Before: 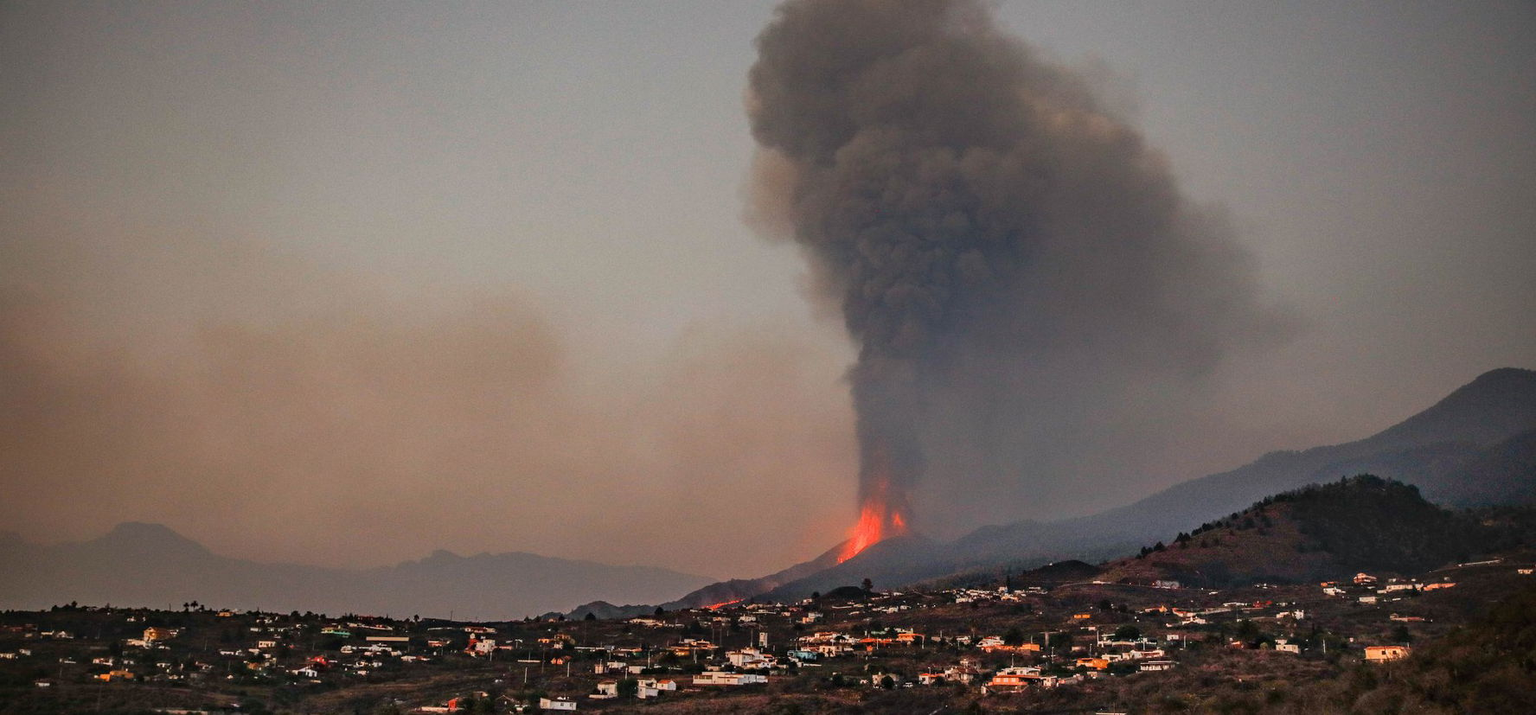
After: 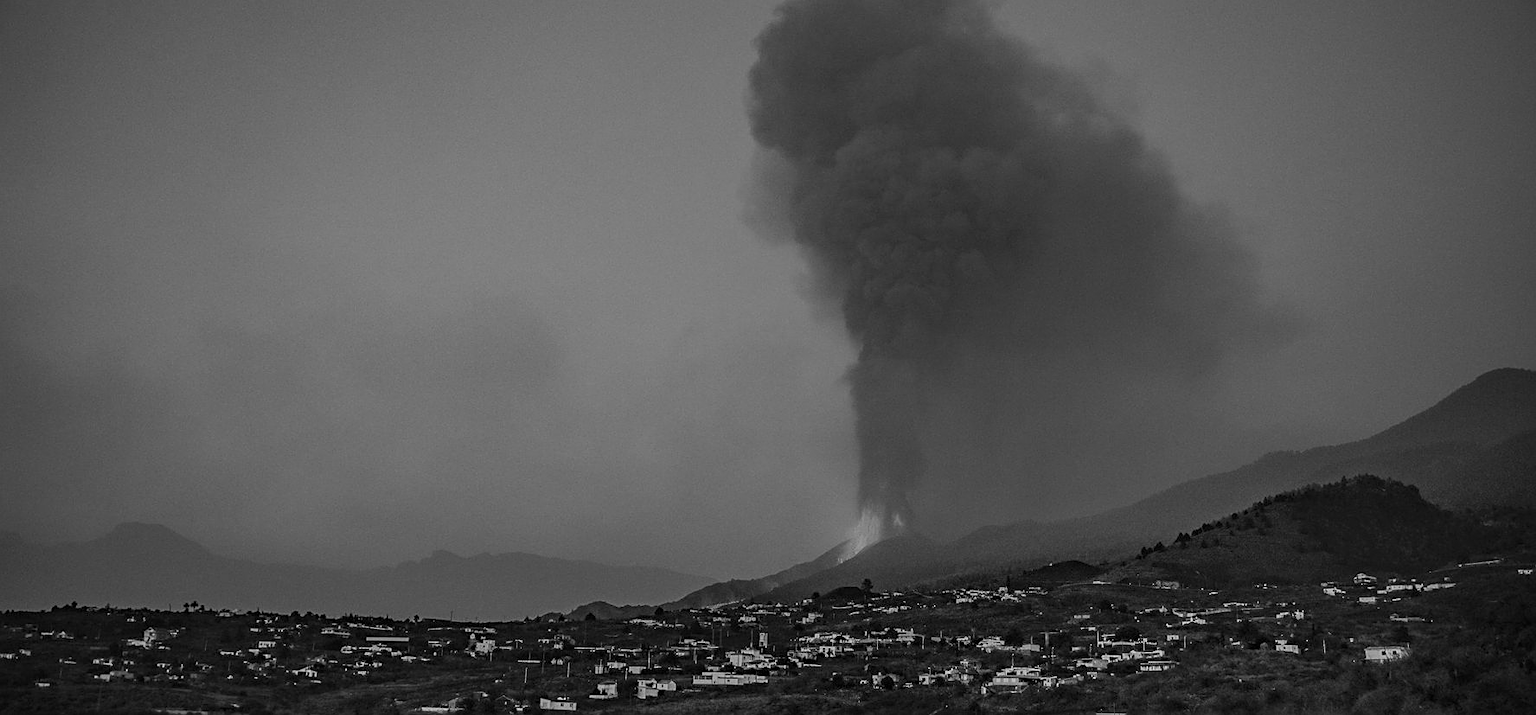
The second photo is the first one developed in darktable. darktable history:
sharpen: on, module defaults
monochrome: a 79.32, b 81.83, size 1.1
